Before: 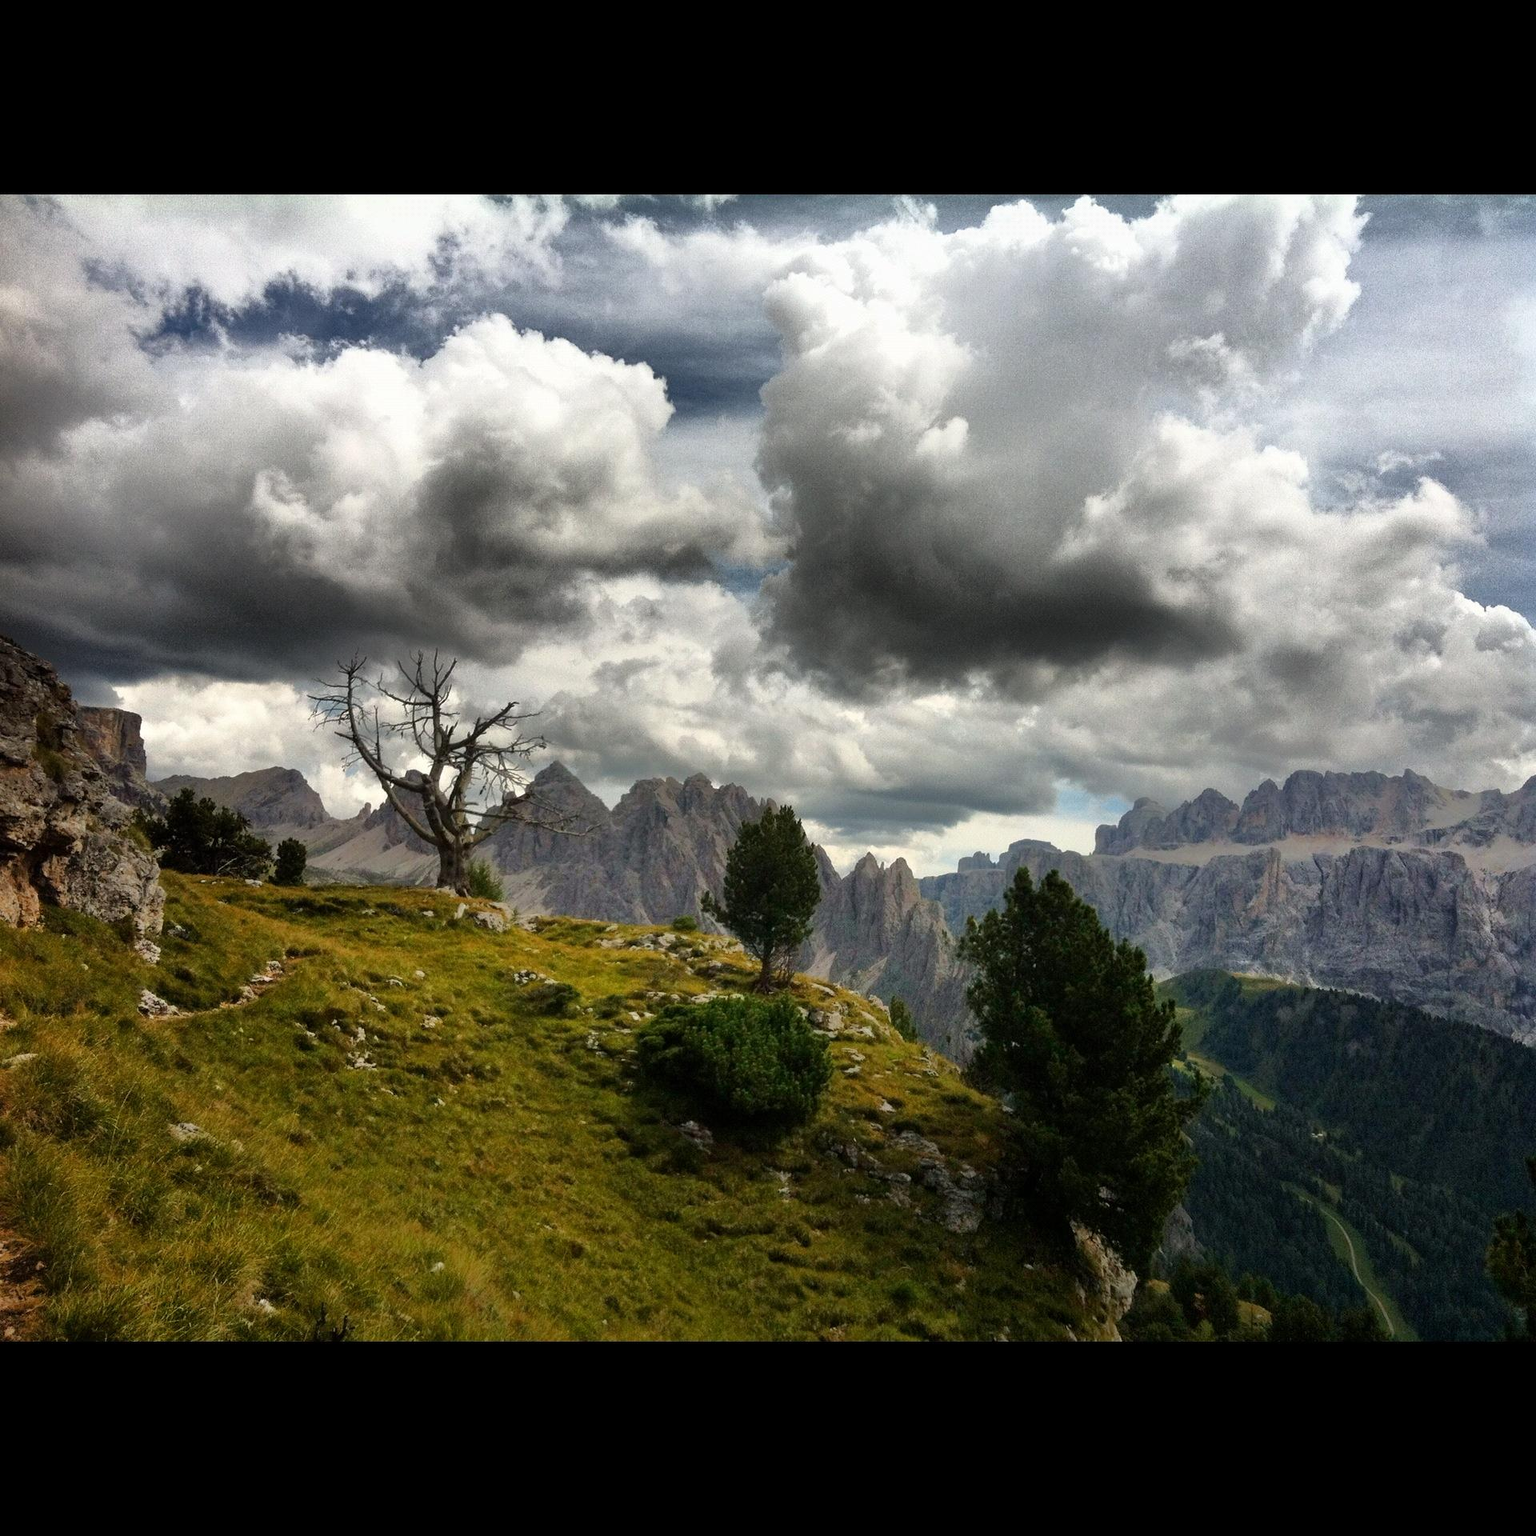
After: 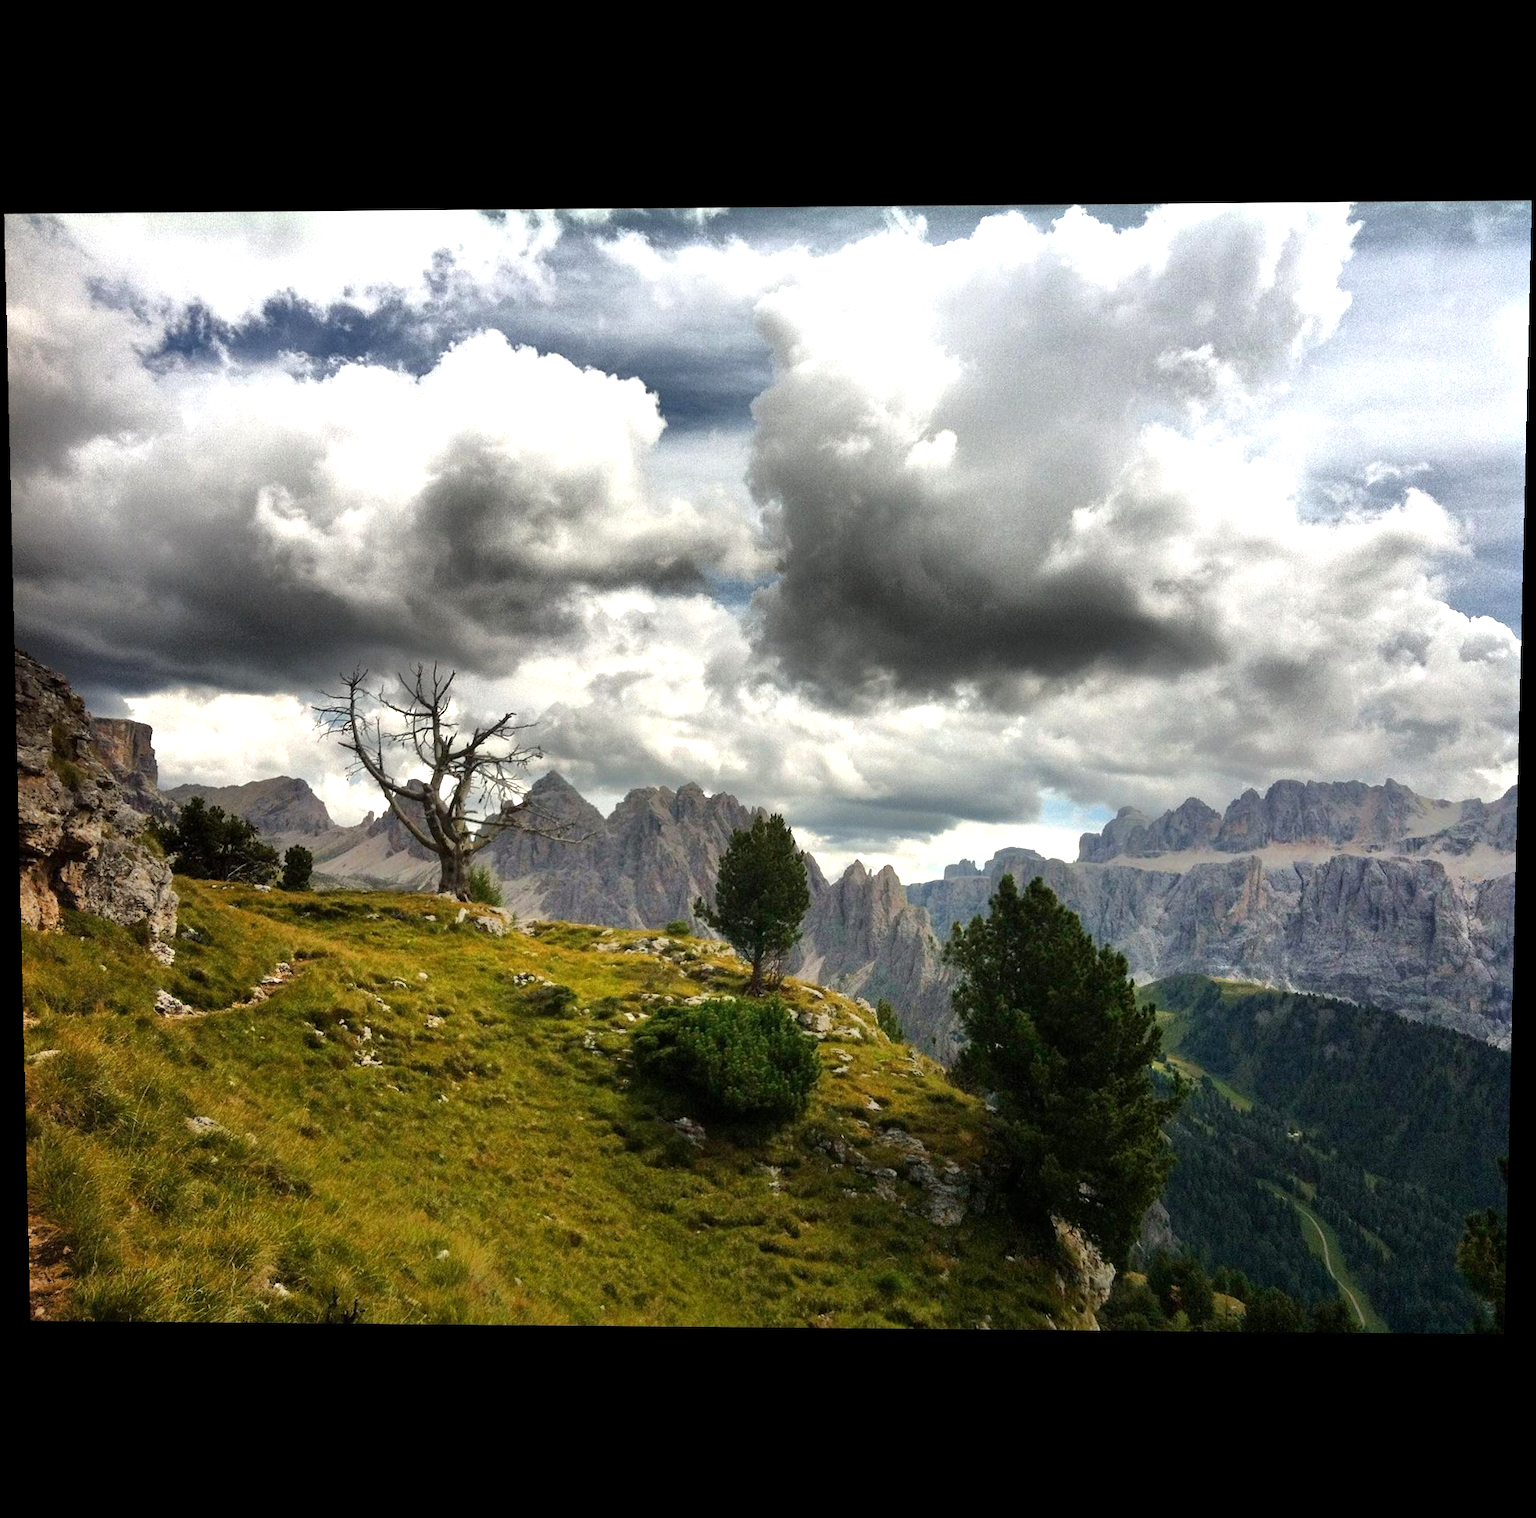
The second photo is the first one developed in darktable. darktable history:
rotate and perspective: lens shift (vertical) 0.048, lens shift (horizontal) -0.024, automatic cropping off
exposure: exposure 0.559 EV, compensate highlight preservation false
